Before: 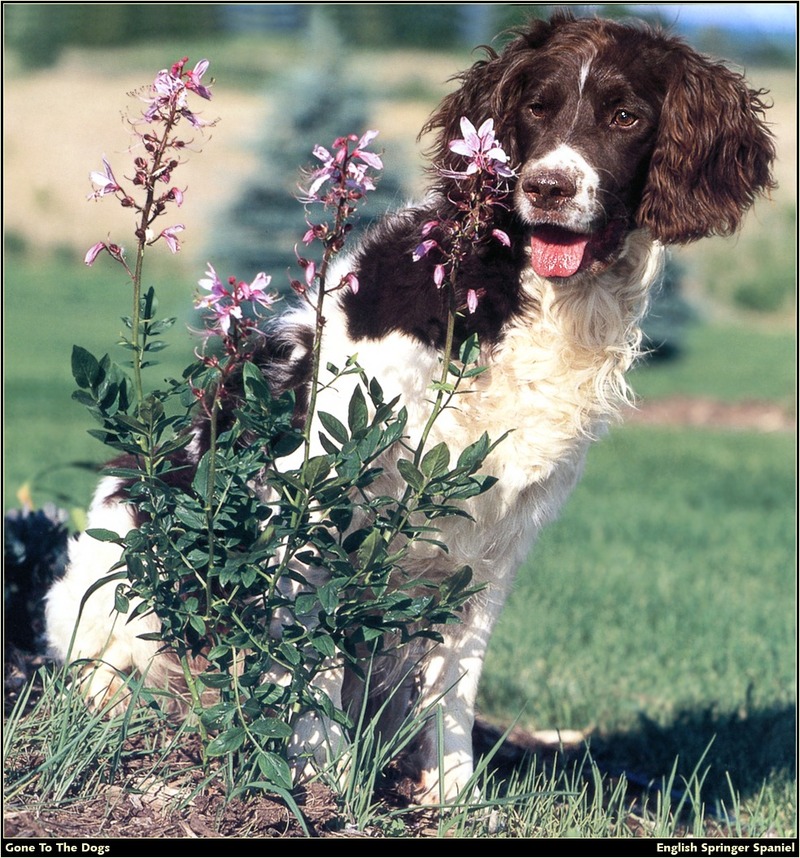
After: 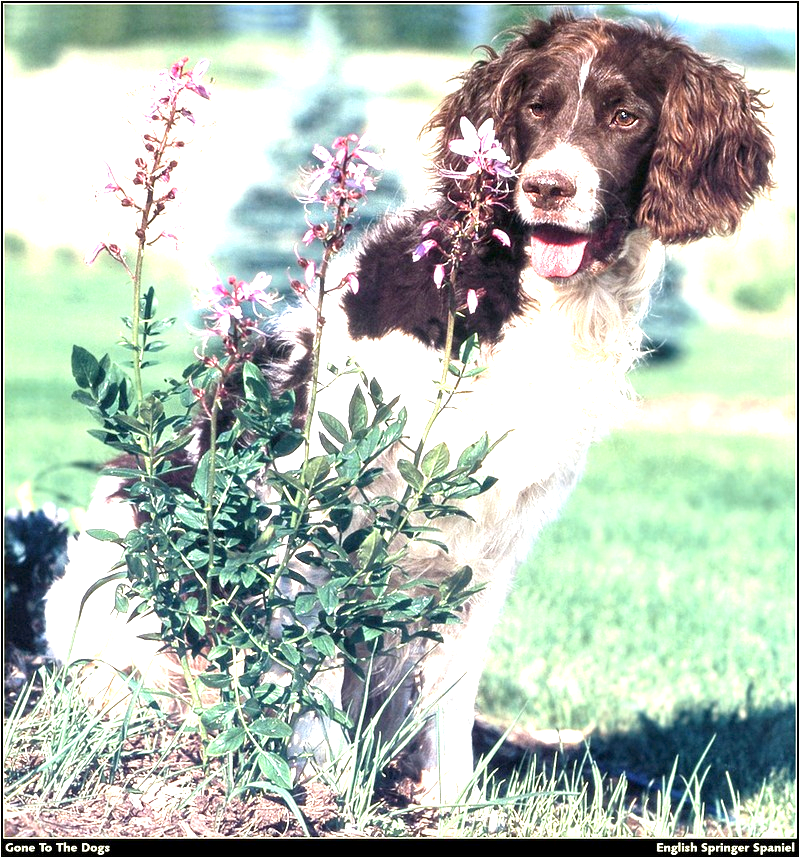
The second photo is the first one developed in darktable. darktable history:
exposure: black level correction 0.001, exposure 1.712 EV, compensate exposure bias true, compensate highlight preservation false
